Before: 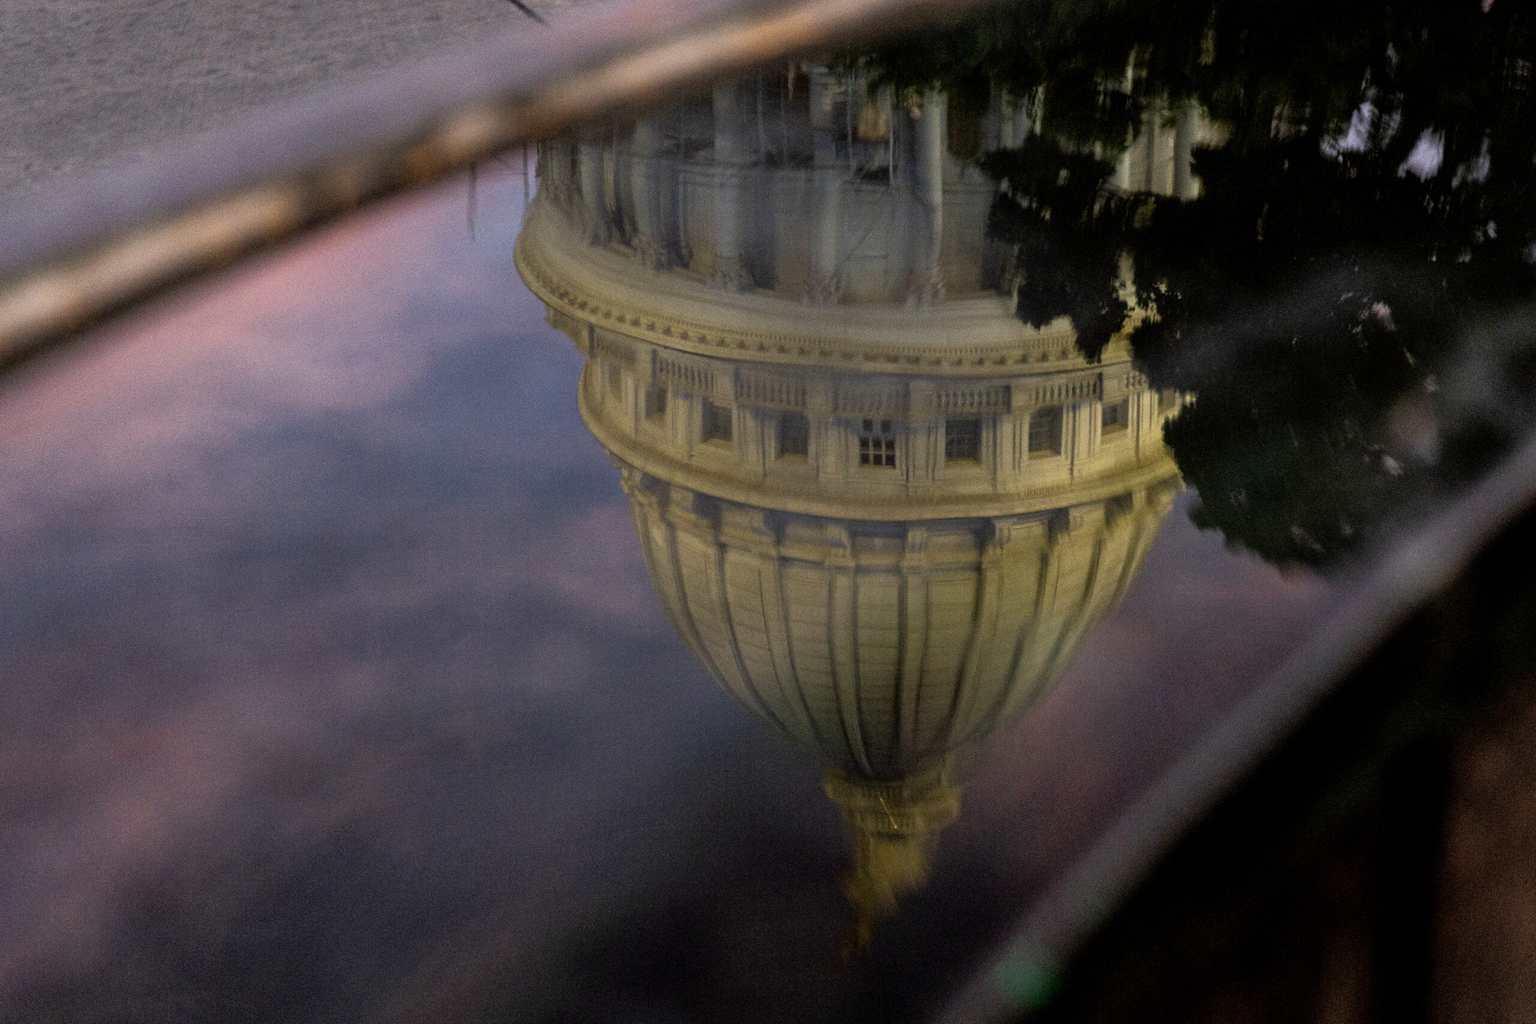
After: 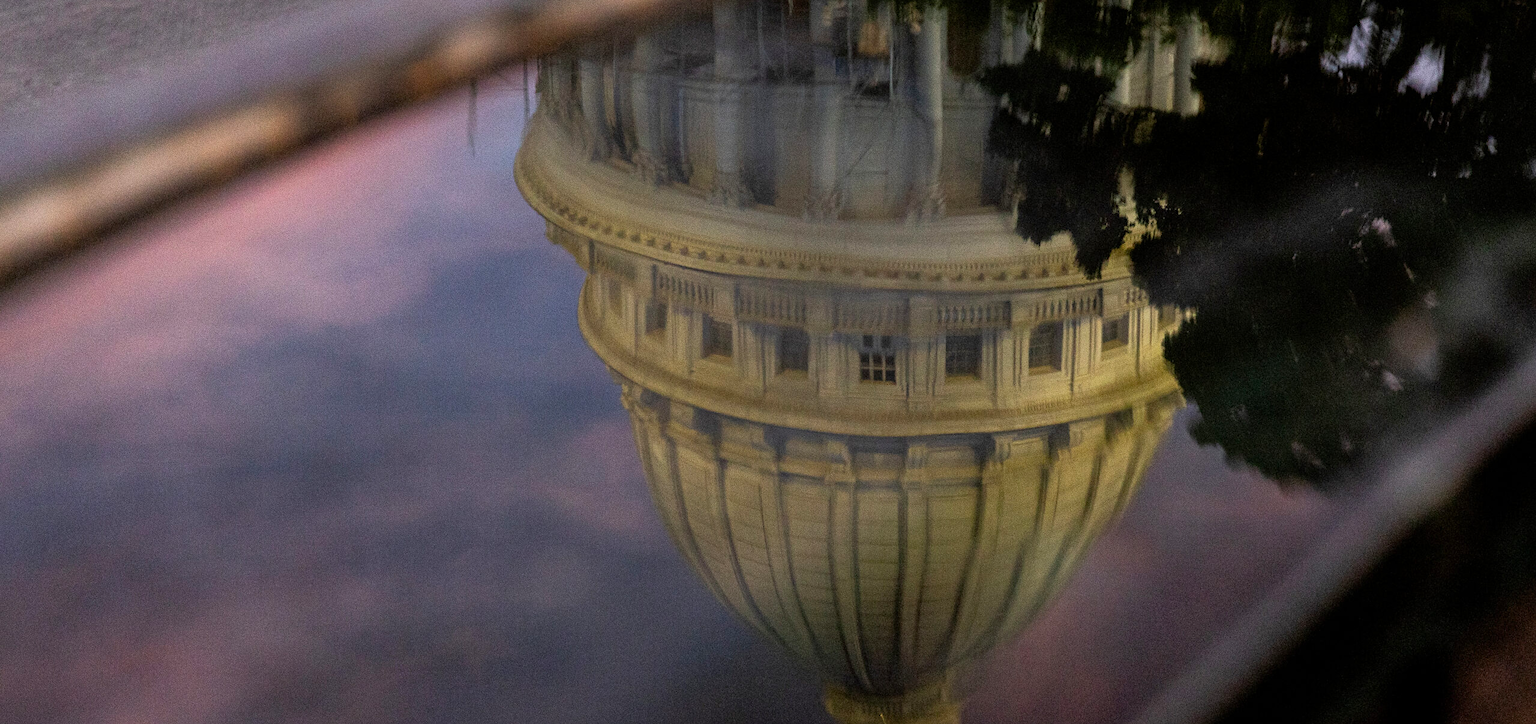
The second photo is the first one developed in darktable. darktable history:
sharpen: amount 0.2
crop and rotate: top 8.293%, bottom 20.996%
